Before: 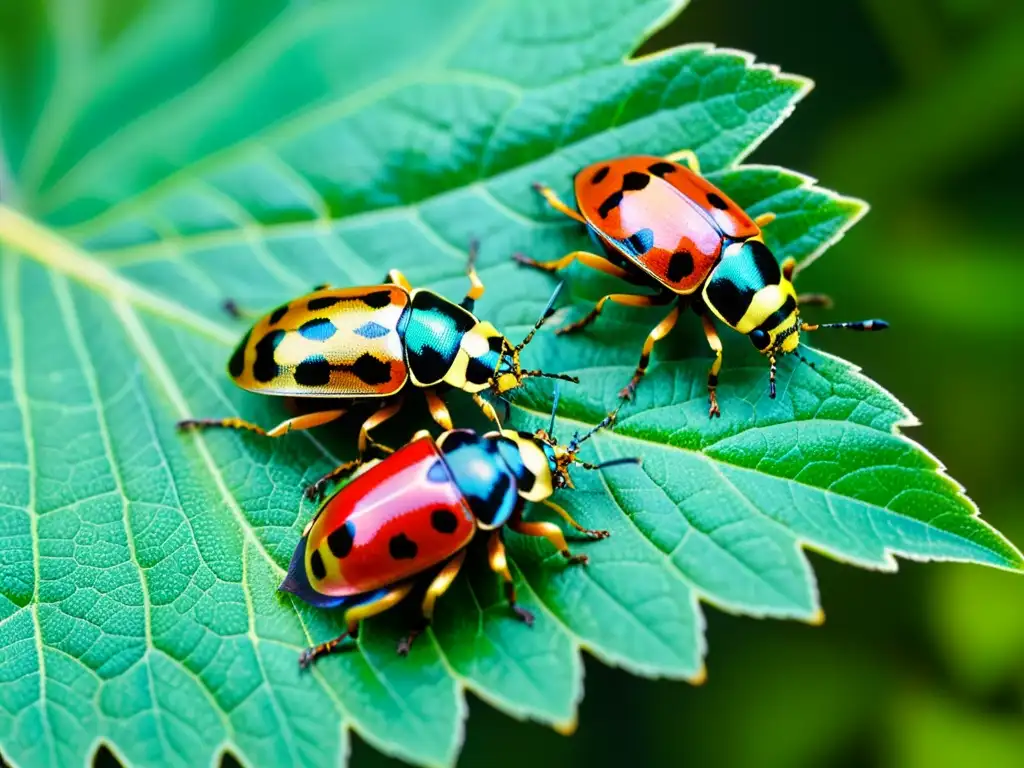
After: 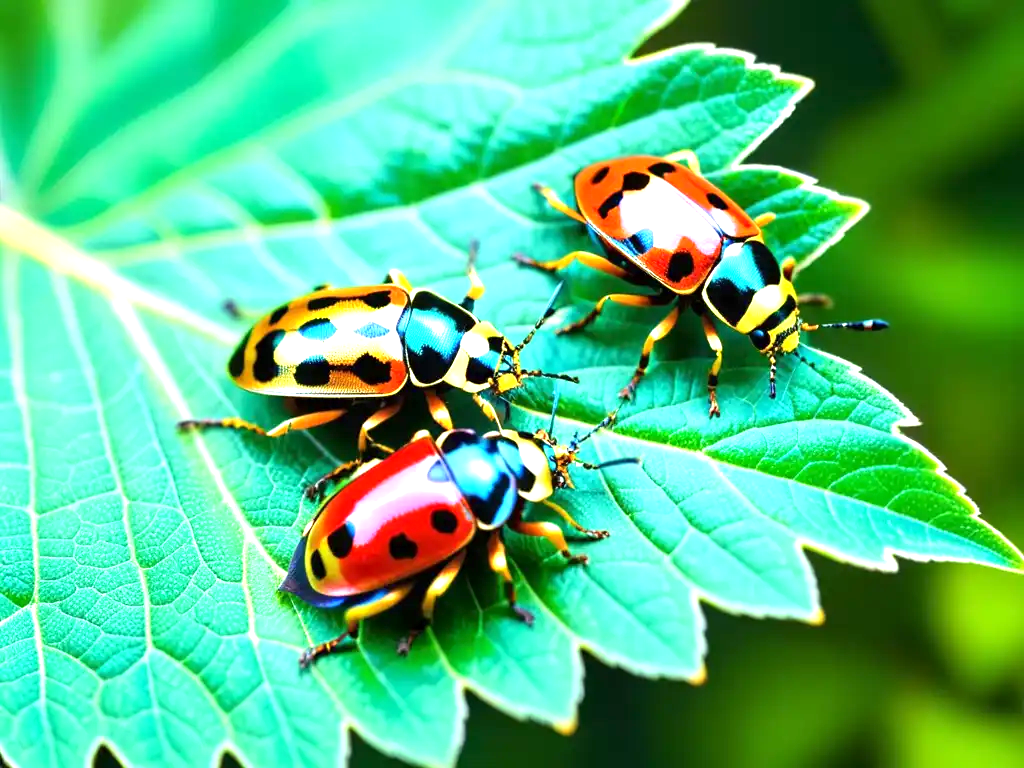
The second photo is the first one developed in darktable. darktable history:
tone equalizer: on, module defaults
exposure: exposure 1 EV, compensate highlight preservation false
